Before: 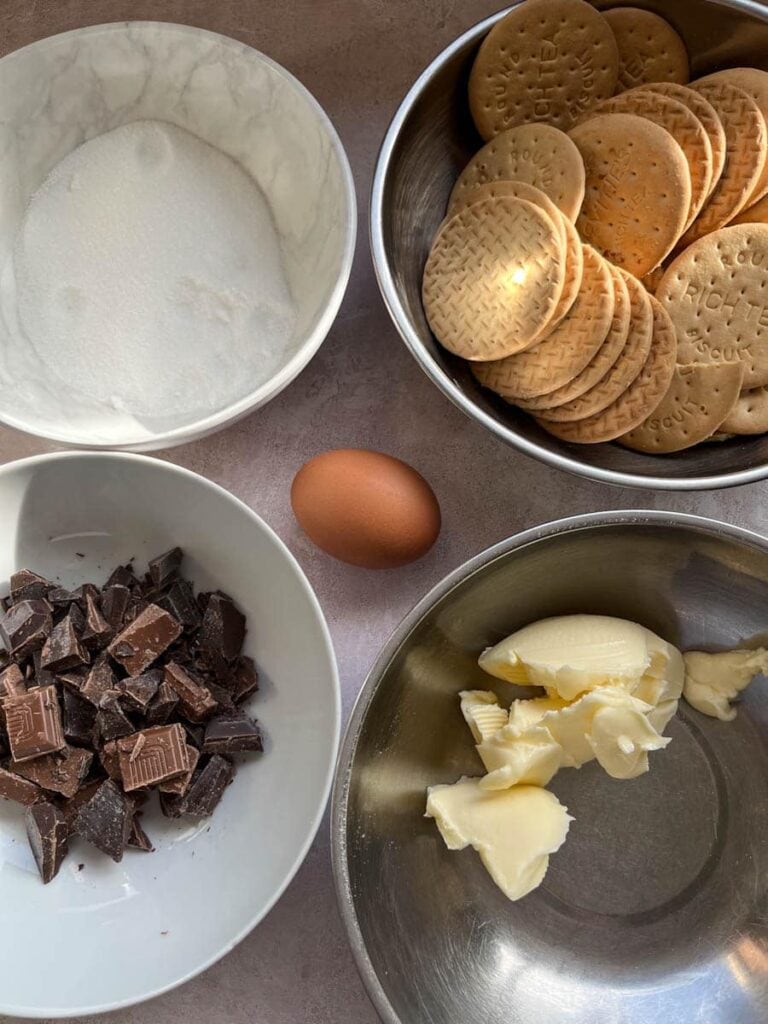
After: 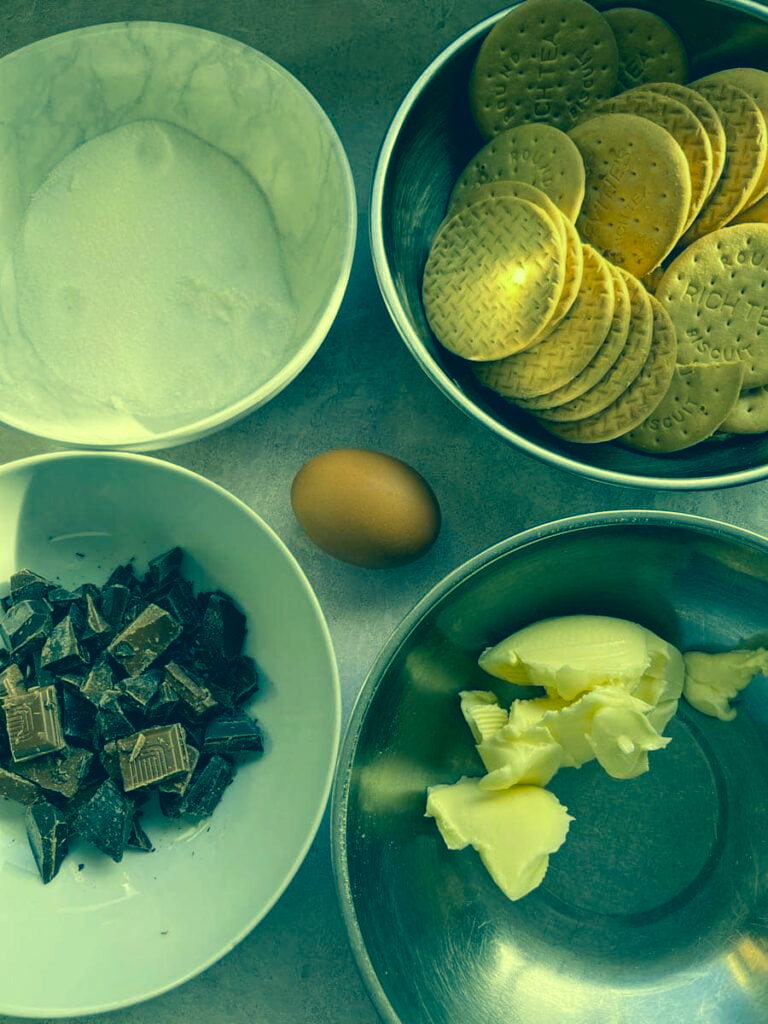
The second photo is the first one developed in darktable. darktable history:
color correction: highlights a* -16.23, highlights b* 39.94, shadows a* -39.5, shadows b* -26.82
